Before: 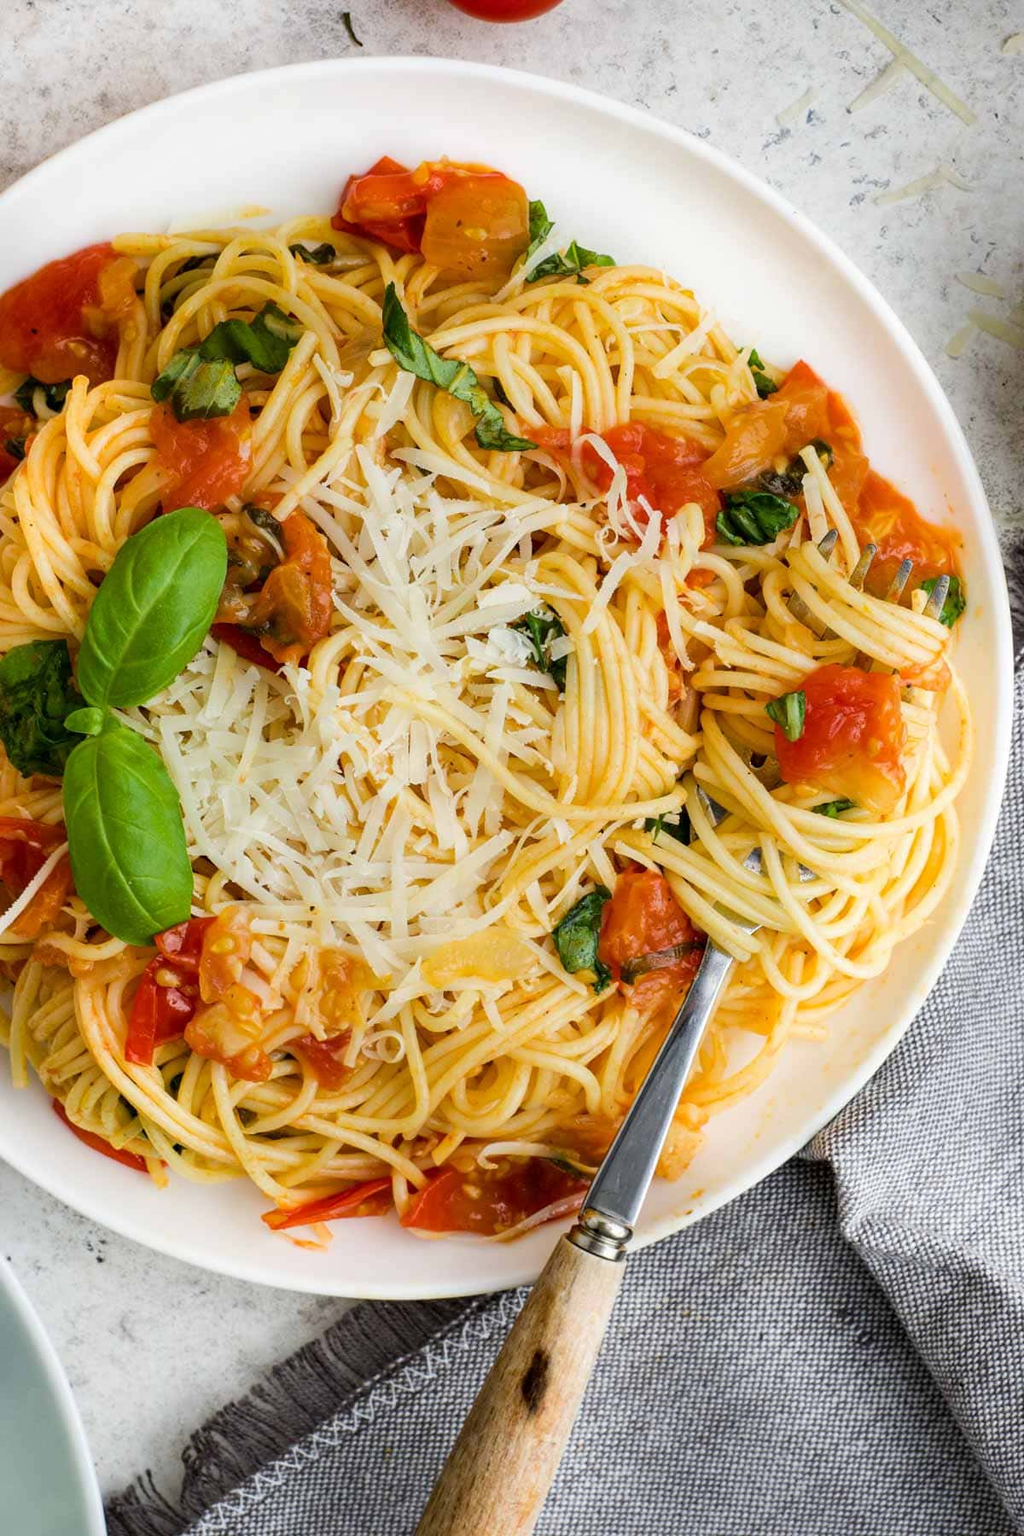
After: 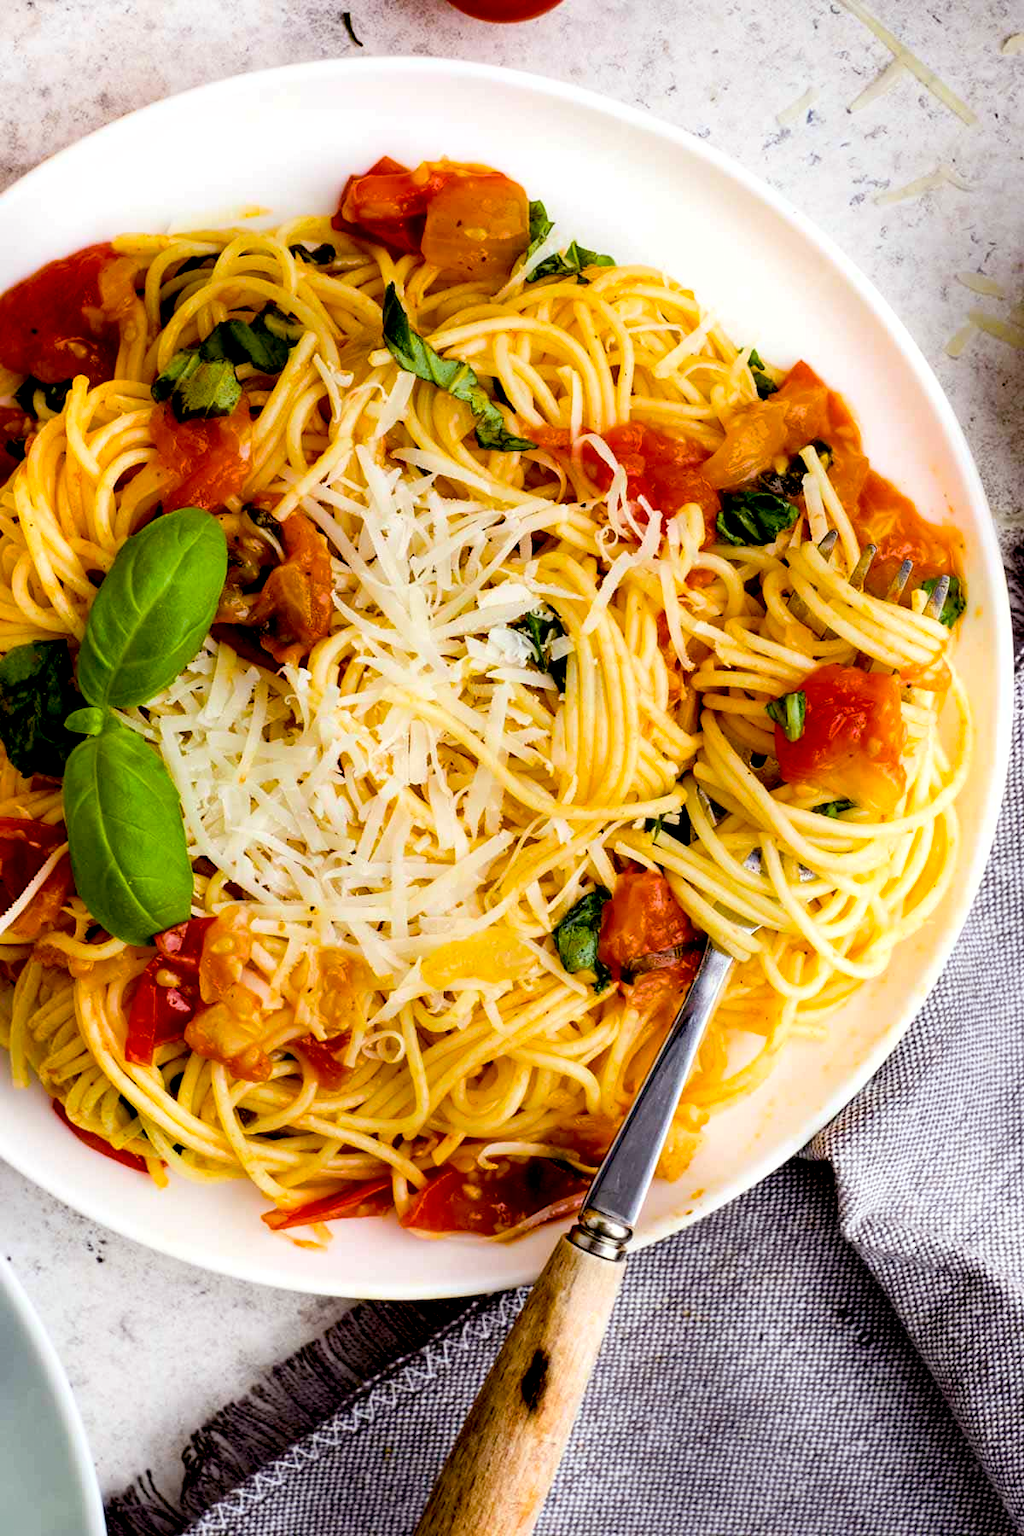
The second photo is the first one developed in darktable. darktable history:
shadows and highlights: shadows -28.95, highlights 30.56
exposure: black level correction 0.027, exposure 0.181 EV, compensate exposure bias true, compensate highlight preservation false
color balance rgb: power › luminance -7.824%, power › chroma 1.355%, power › hue 330.36°, perceptual saturation grading › global saturation 25.463%, global vibrance 9.538%
